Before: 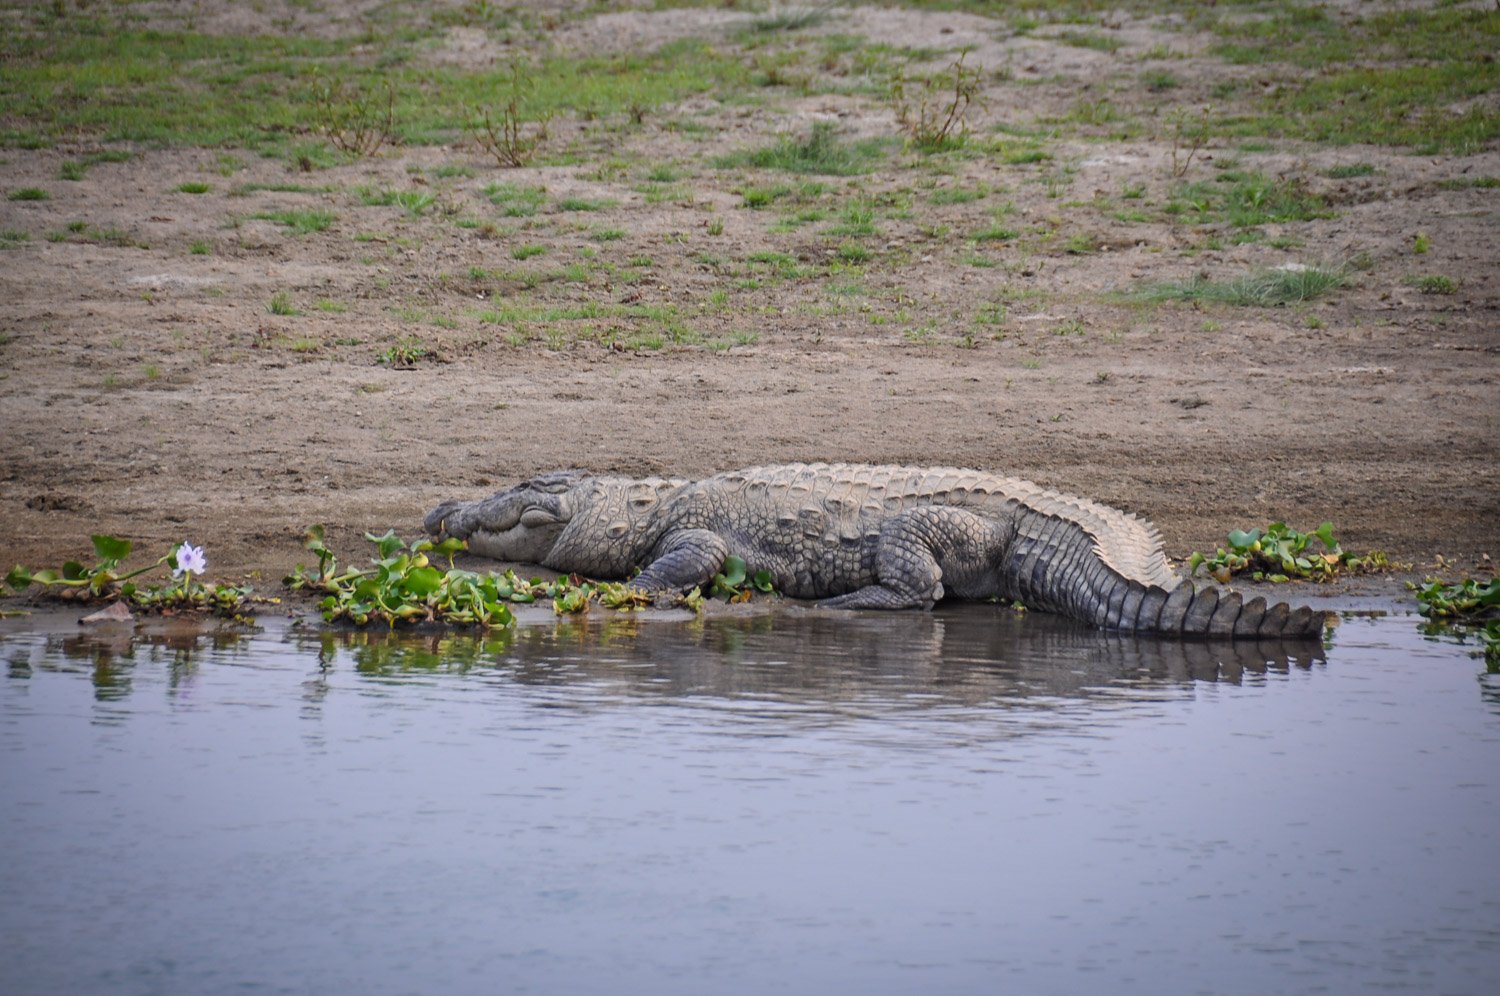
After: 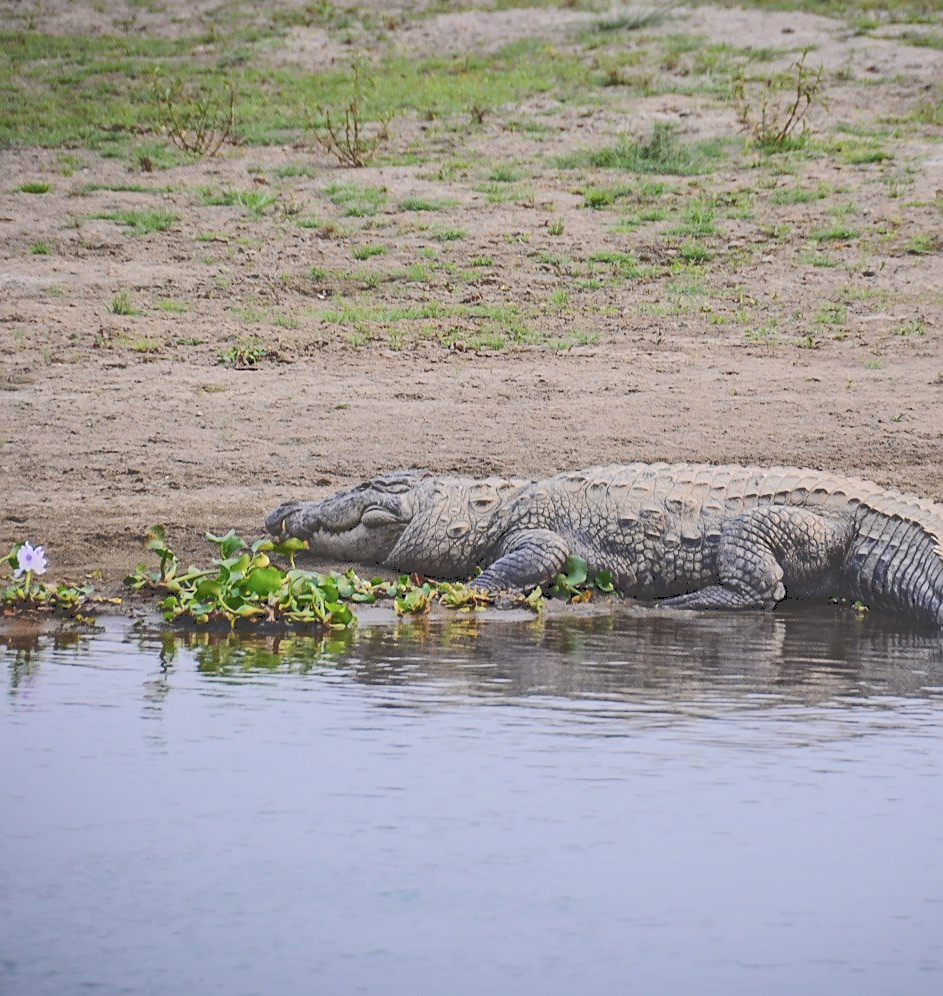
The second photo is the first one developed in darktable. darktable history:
tone curve: curves: ch0 [(0, 0) (0.003, 0.232) (0.011, 0.232) (0.025, 0.232) (0.044, 0.233) (0.069, 0.234) (0.1, 0.237) (0.136, 0.247) (0.177, 0.258) (0.224, 0.283) (0.277, 0.332) (0.335, 0.401) (0.399, 0.483) (0.468, 0.56) (0.543, 0.637) (0.623, 0.706) (0.709, 0.764) (0.801, 0.816) (0.898, 0.859) (1, 1)], color space Lab, independent channels, preserve colors none
crop: left 10.663%, right 26.42%
sharpen: on, module defaults
